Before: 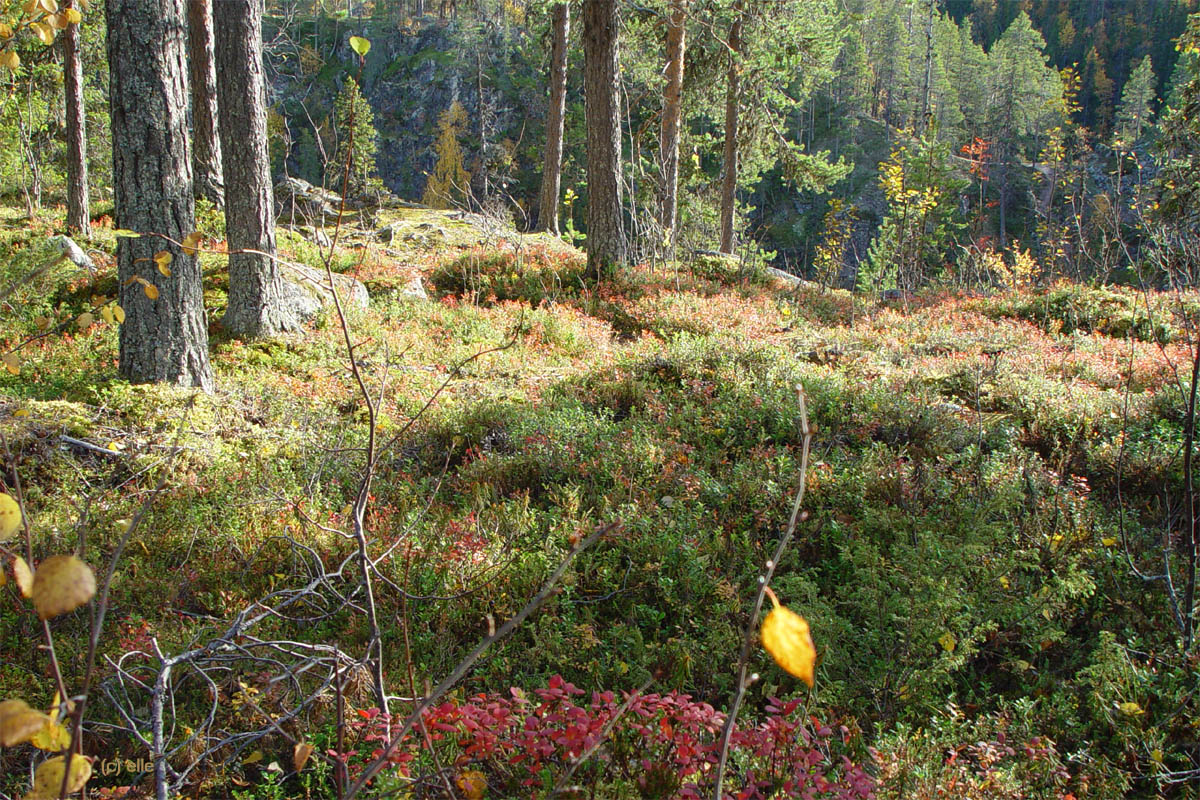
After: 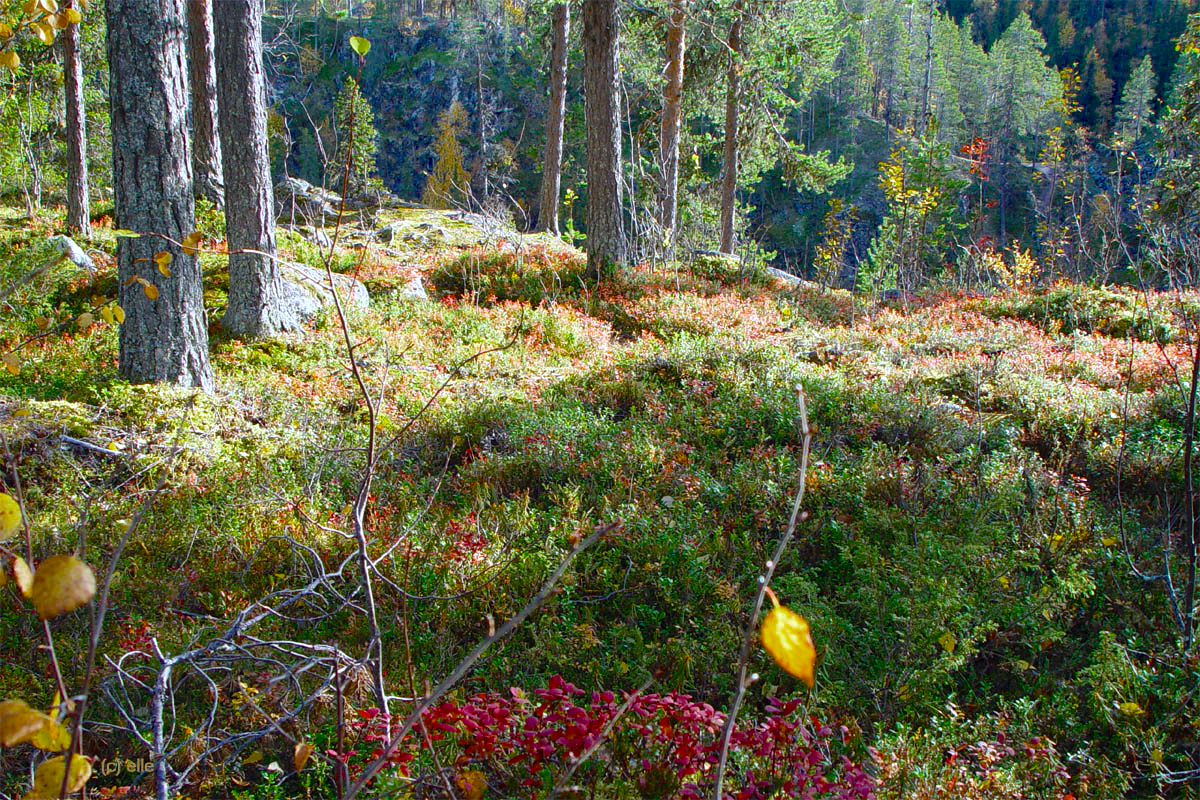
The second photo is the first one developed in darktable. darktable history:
color calibration: illuminant custom, x 0.371, y 0.382, temperature 4282.51 K
exposure: exposure 0.128 EV, compensate highlight preservation false
color balance rgb: shadows lift › hue 84.95°, highlights gain › chroma 0.179%, highlights gain › hue 332.36°, perceptual saturation grading › global saturation 30.171%, saturation formula JzAzBz (2021)
